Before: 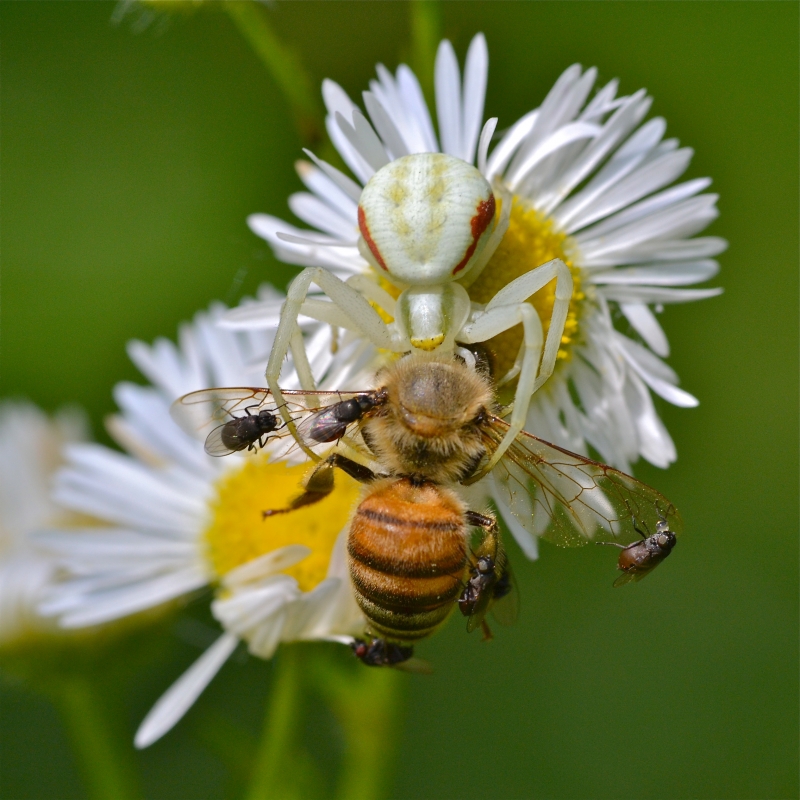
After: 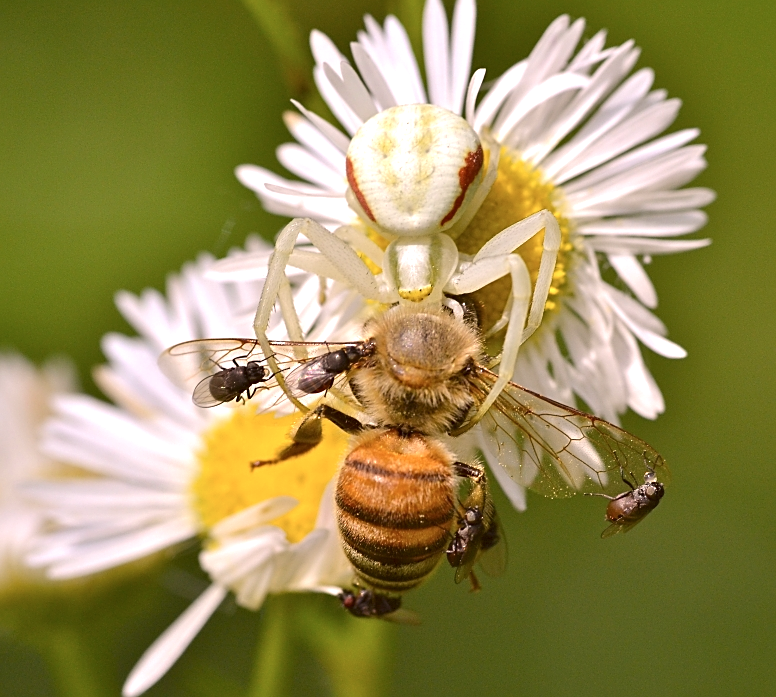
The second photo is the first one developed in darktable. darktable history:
color correction: highlights a* 10.21, highlights b* 9.79, shadows a* 8.61, shadows b* 7.88, saturation 0.8
sharpen: on, module defaults
crop: left 1.507%, top 6.147%, right 1.379%, bottom 6.637%
exposure: black level correction 0, exposure 0.6 EV, compensate exposure bias true, compensate highlight preservation false
